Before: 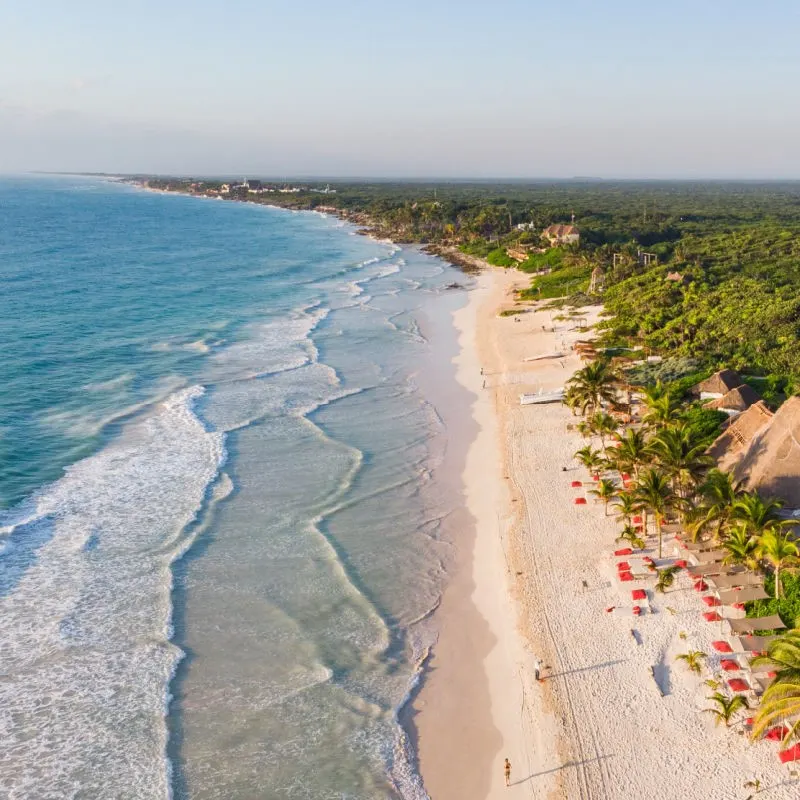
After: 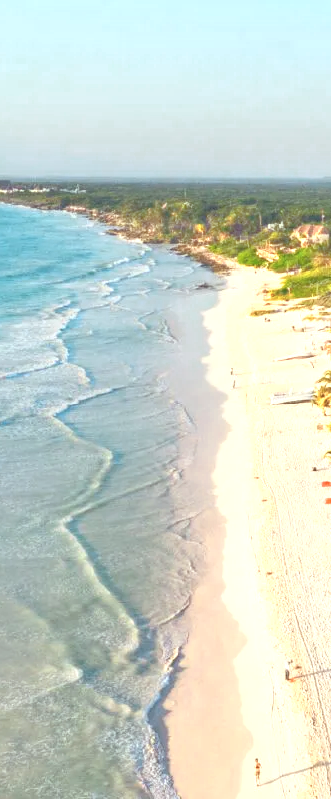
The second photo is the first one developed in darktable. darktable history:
local contrast: mode bilateral grid, contrast 28, coarseness 15, detail 115%, midtone range 0.2
crop: left 31.264%, right 27.296%
tone equalizer: -7 EV 0.148 EV, -6 EV 0.609 EV, -5 EV 1.17 EV, -4 EV 1.33 EV, -3 EV 1.17 EV, -2 EV 0.6 EV, -1 EV 0.154 EV
exposure: exposure 1 EV, compensate highlight preservation false
color correction: highlights a* -6.9, highlights b* 0.557
color zones: curves: ch0 [(0.018, 0.548) (0.224, 0.64) (0.425, 0.447) (0.675, 0.575) (0.732, 0.579)]; ch1 [(0.066, 0.487) (0.25, 0.5) (0.404, 0.43) (0.75, 0.421) (0.956, 0.421)]; ch2 [(0.044, 0.561) (0.215, 0.465) (0.399, 0.544) (0.465, 0.548) (0.614, 0.447) (0.724, 0.43) (0.882, 0.623) (0.956, 0.632)]
contrast brightness saturation: contrast -0.286
